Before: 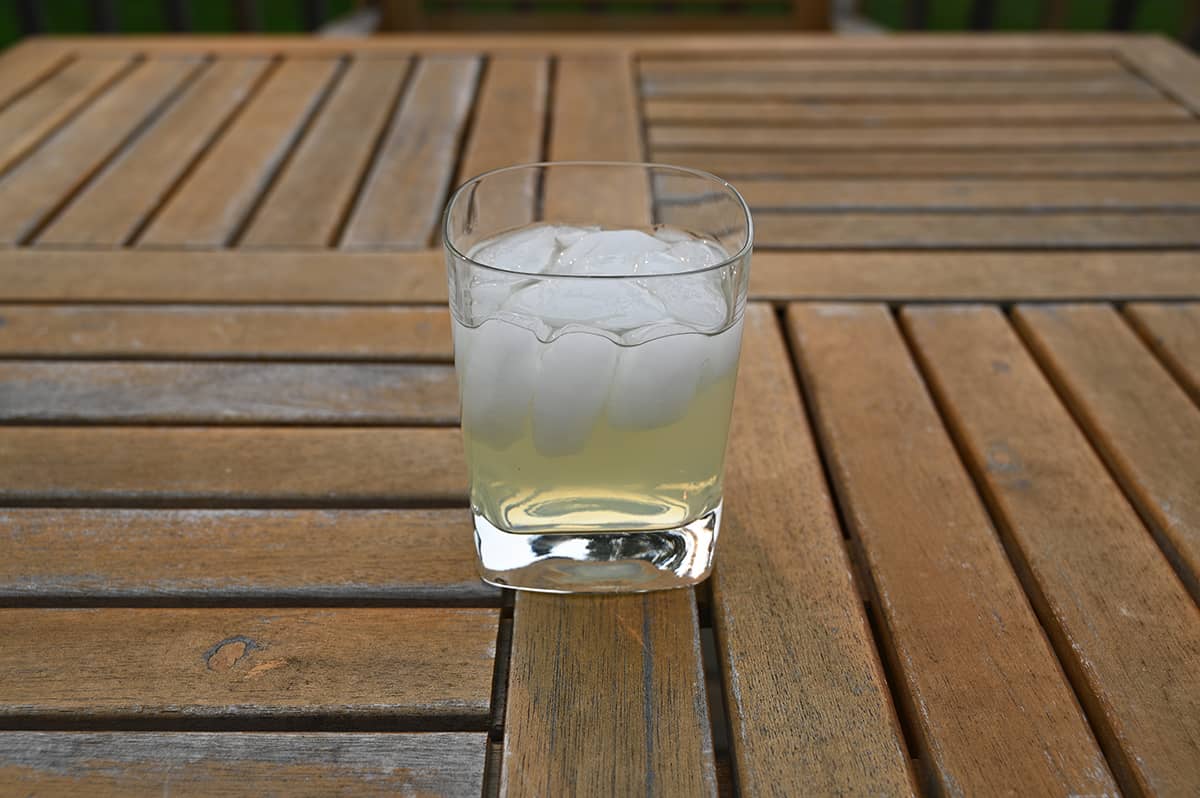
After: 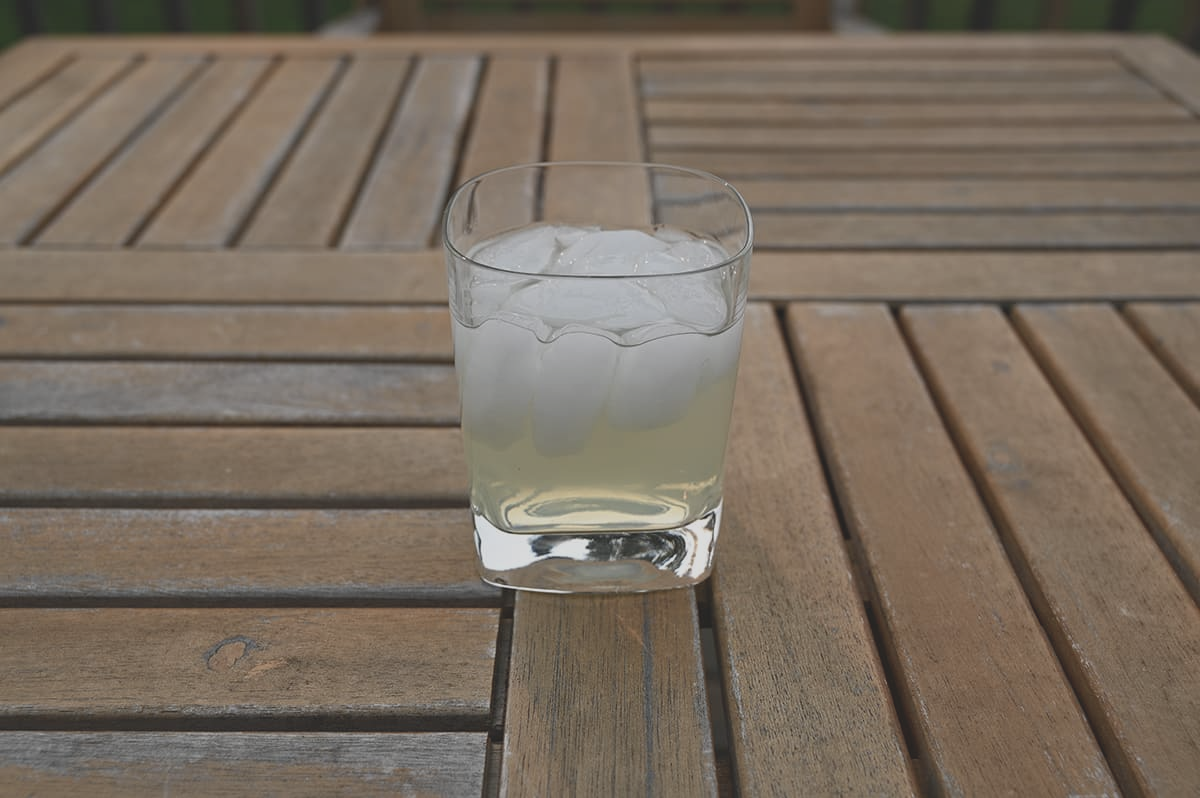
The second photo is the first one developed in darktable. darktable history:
contrast brightness saturation: contrast -0.252, saturation -0.441
